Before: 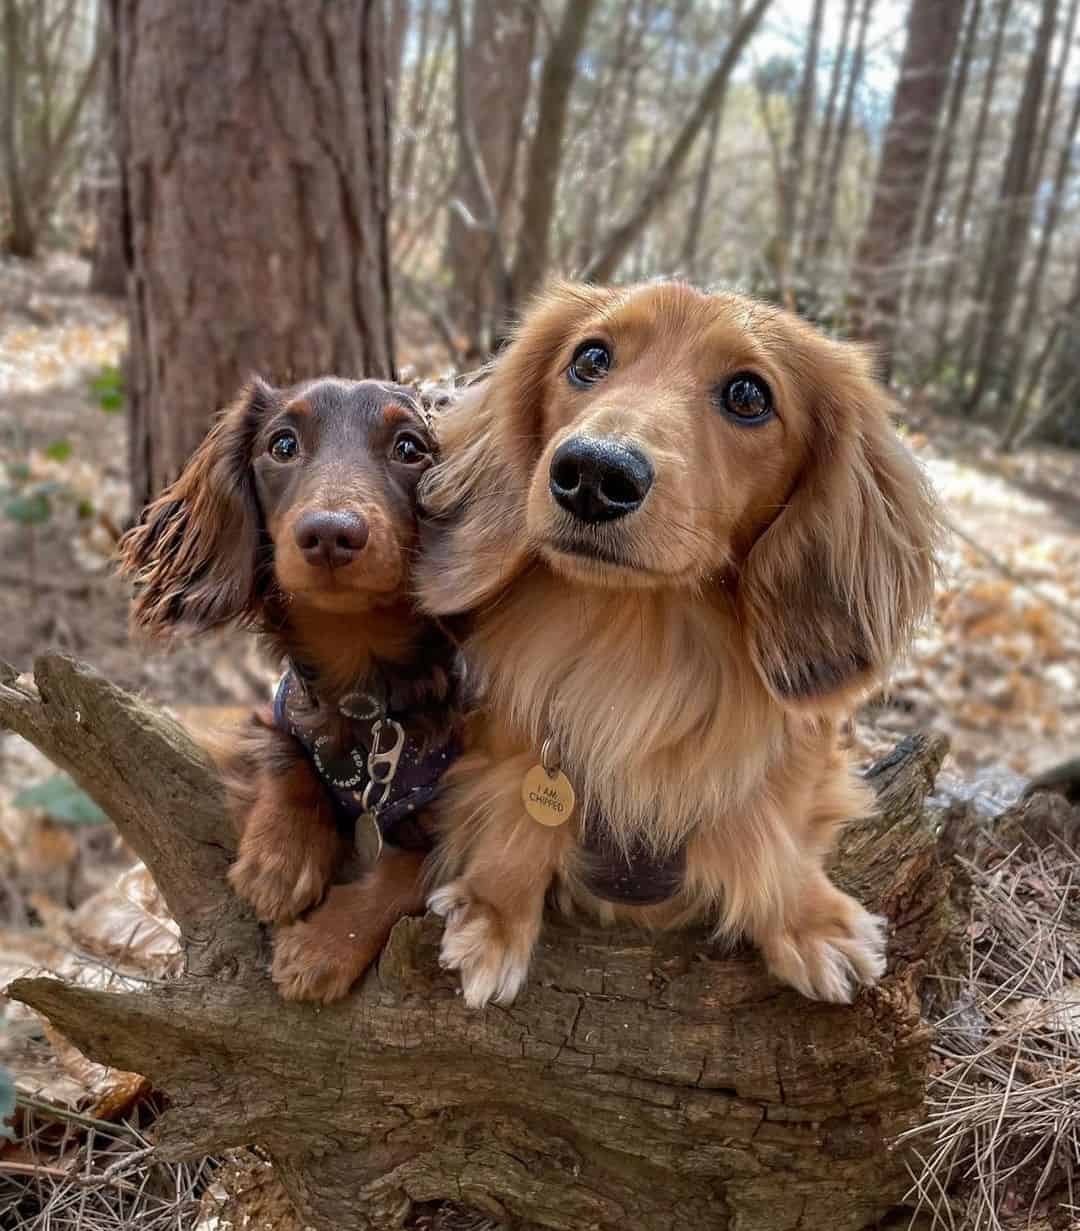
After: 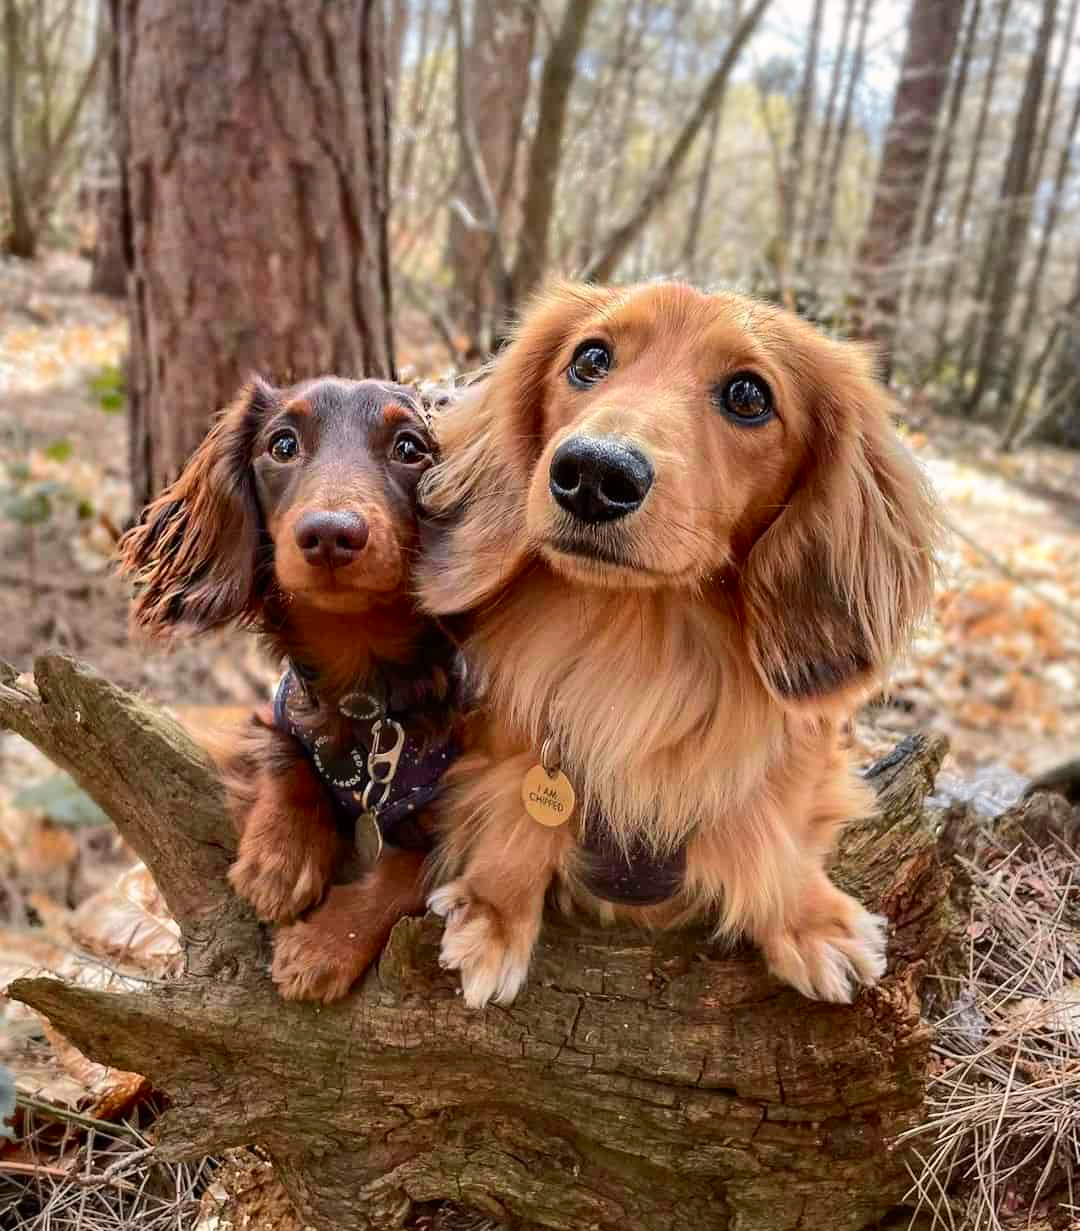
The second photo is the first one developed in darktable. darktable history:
tone curve: curves: ch0 [(0, 0) (0.239, 0.248) (0.508, 0.606) (0.828, 0.878) (1, 1)]; ch1 [(0, 0) (0.401, 0.42) (0.442, 0.47) (0.492, 0.498) (0.511, 0.516) (0.555, 0.586) (0.681, 0.739) (1, 1)]; ch2 [(0, 0) (0.411, 0.433) (0.5, 0.504) (0.545, 0.574) (1, 1)], color space Lab, independent channels, preserve colors none
